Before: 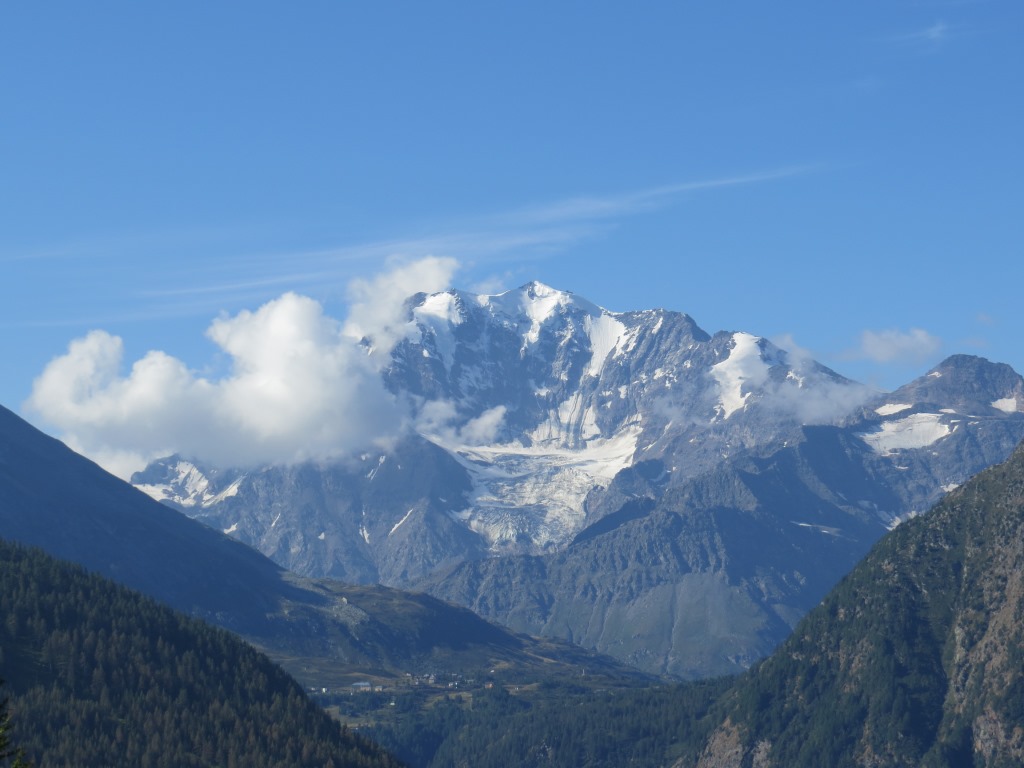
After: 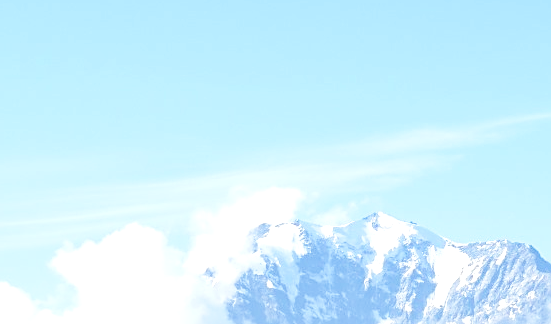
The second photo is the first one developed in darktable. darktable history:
base curve: curves: ch0 [(0, 0) (0.036, 0.025) (0.121, 0.166) (0.206, 0.329) (0.605, 0.79) (1, 1)], preserve colors none
exposure: exposure 1.15 EV, compensate highlight preservation false
crop: left 15.306%, top 9.065%, right 30.789%, bottom 48.638%
sharpen: on, module defaults
